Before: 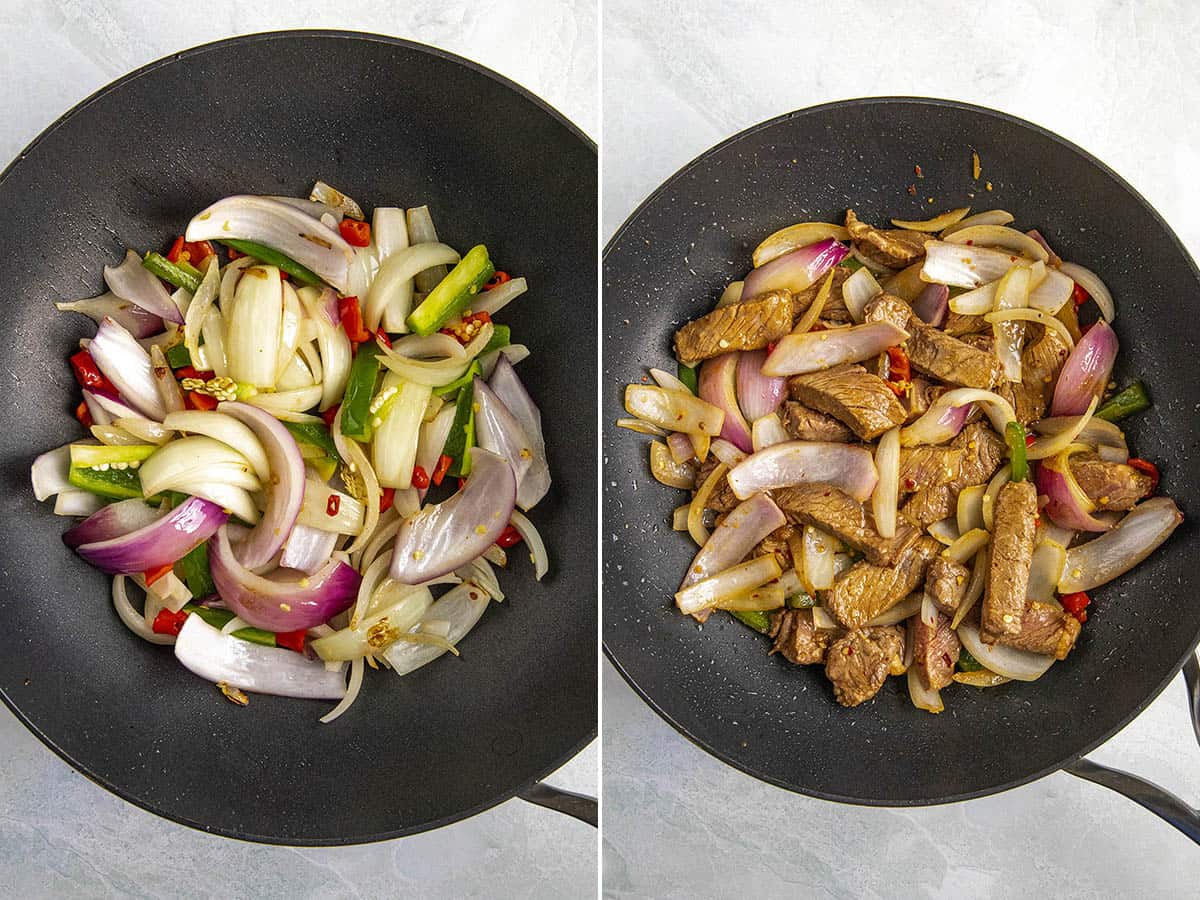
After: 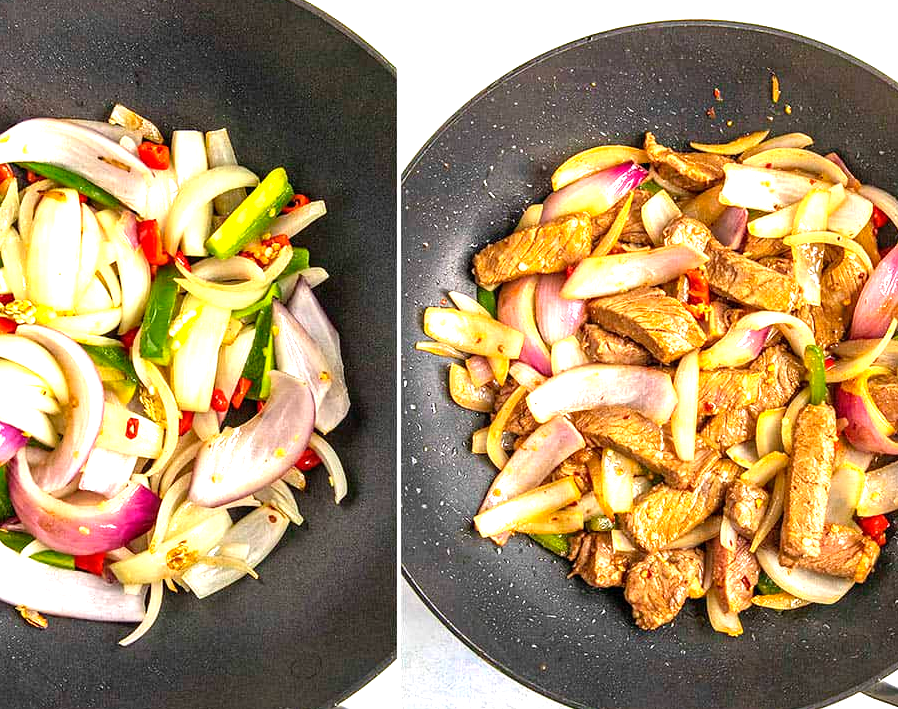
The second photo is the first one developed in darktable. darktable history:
crop: left 16.768%, top 8.653%, right 8.362%, bottom 12.485%
exposure: exposure 1.2 EV, compensate highlight preservation false
